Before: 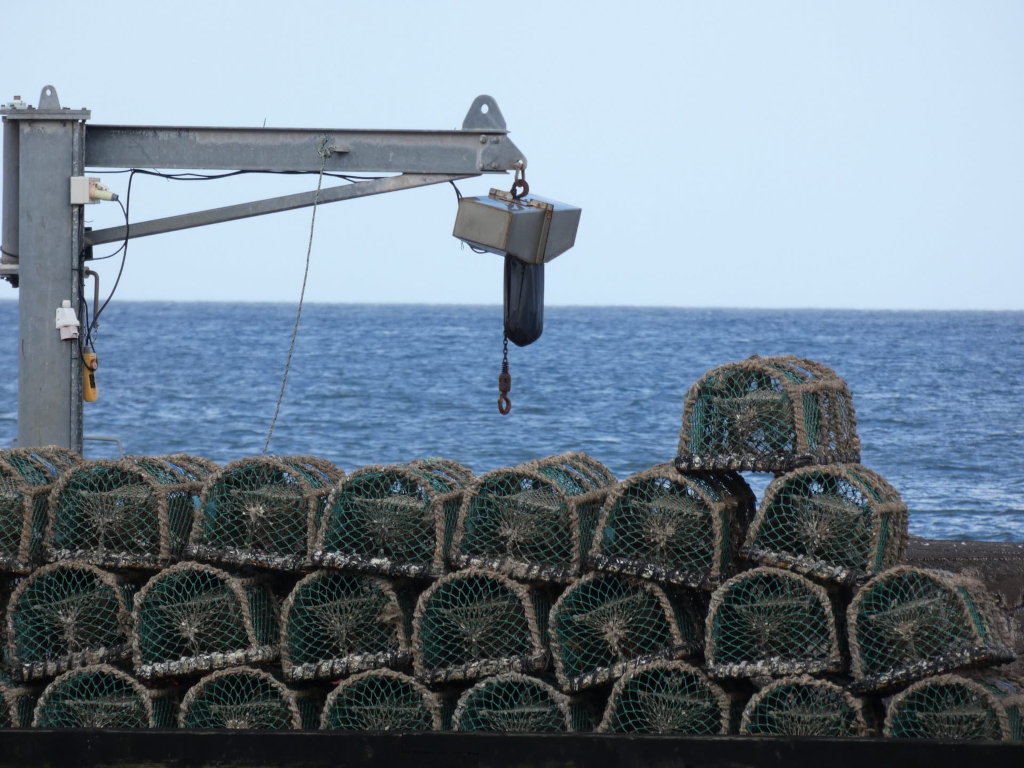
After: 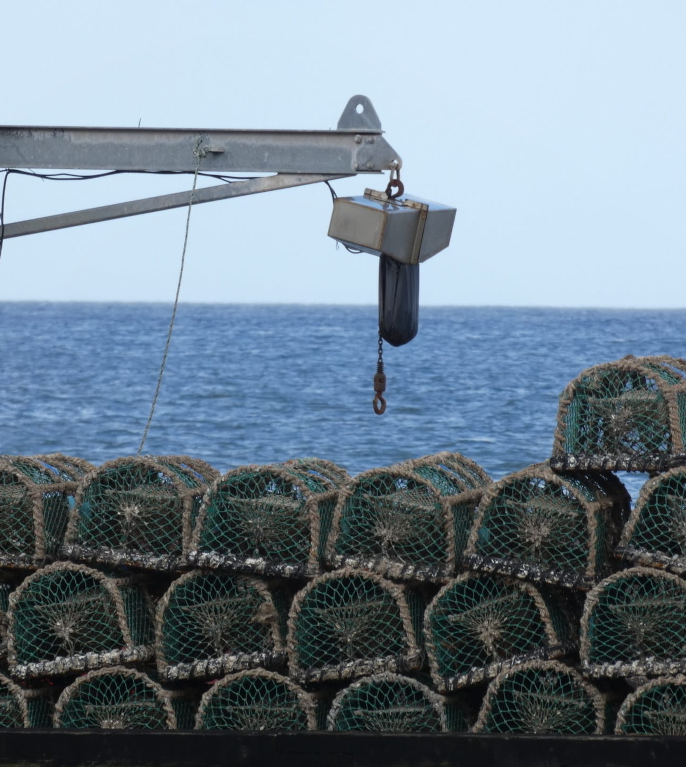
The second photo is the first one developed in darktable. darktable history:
crop and rotate: left 12.245%, right 20.687%
local contrast: mode bilateral grid, contrast 100, coarseness 100, detail 92%, midtone range 0.2
